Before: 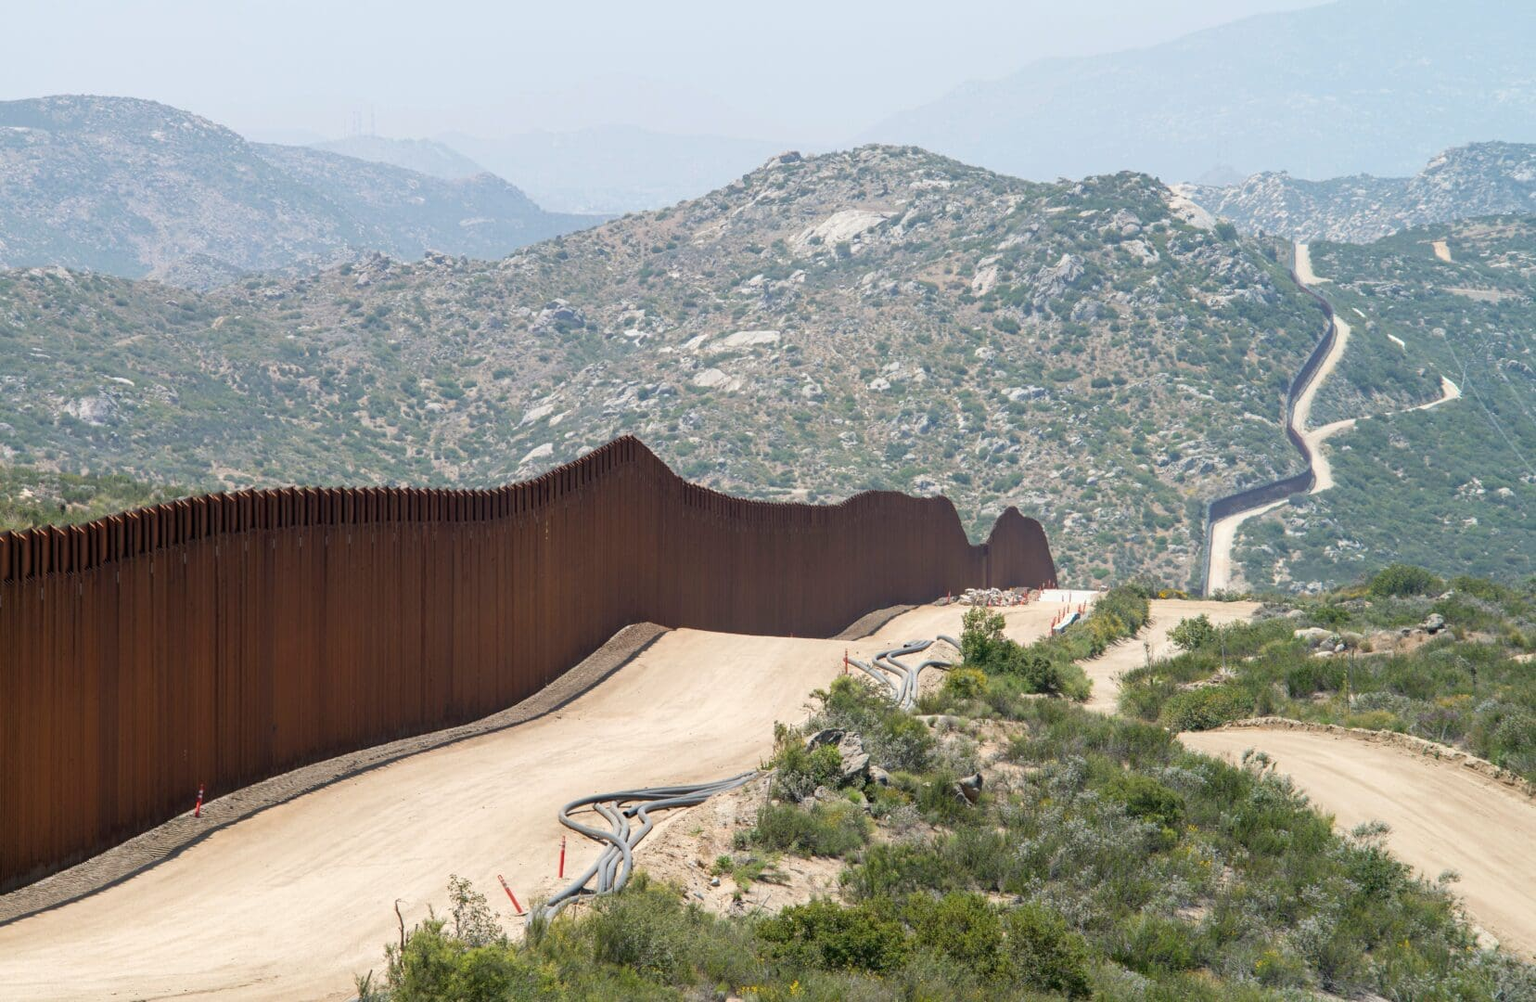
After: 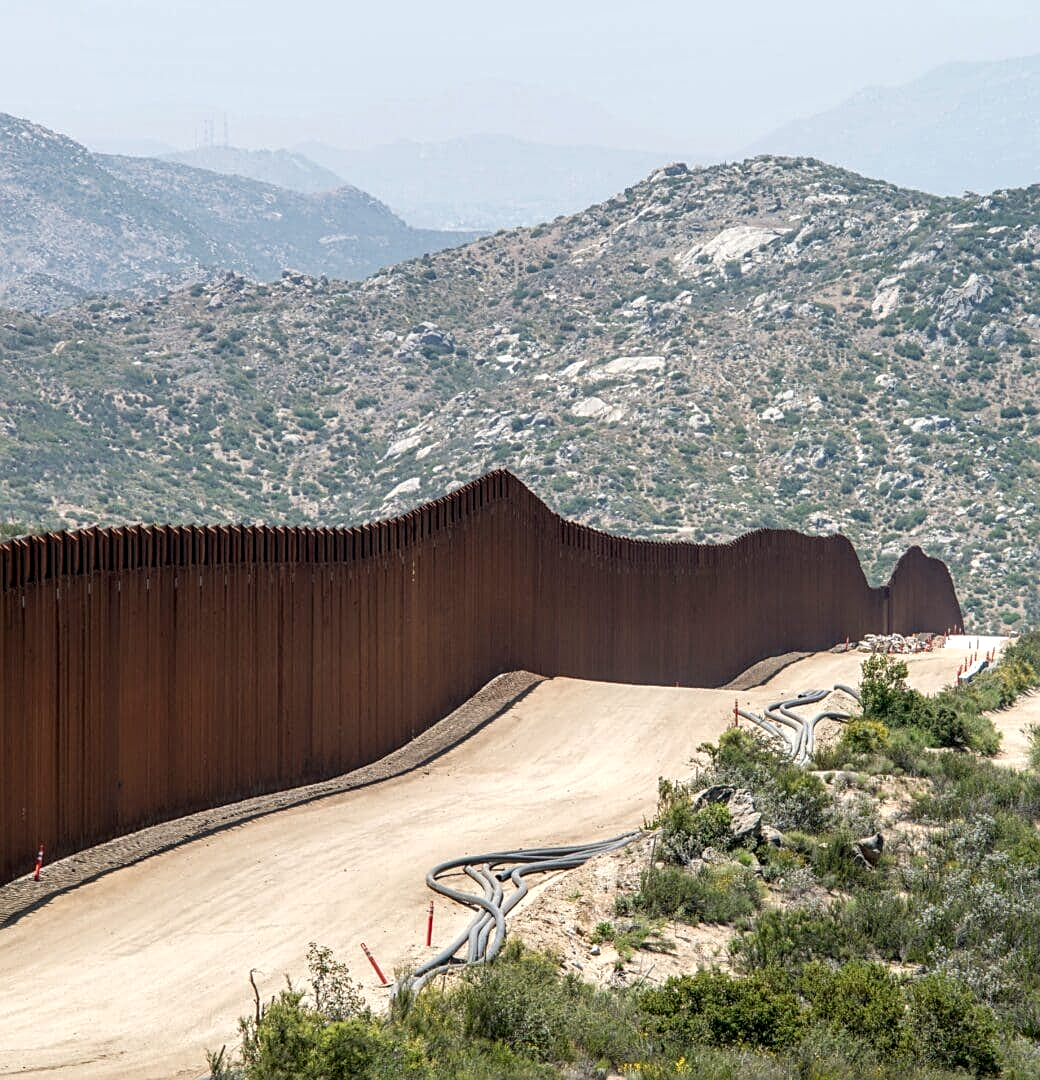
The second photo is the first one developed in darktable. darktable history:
crop: left 10.644%, right 26.528%
sharpen: on, module defaults
local contrast: detail 150%
